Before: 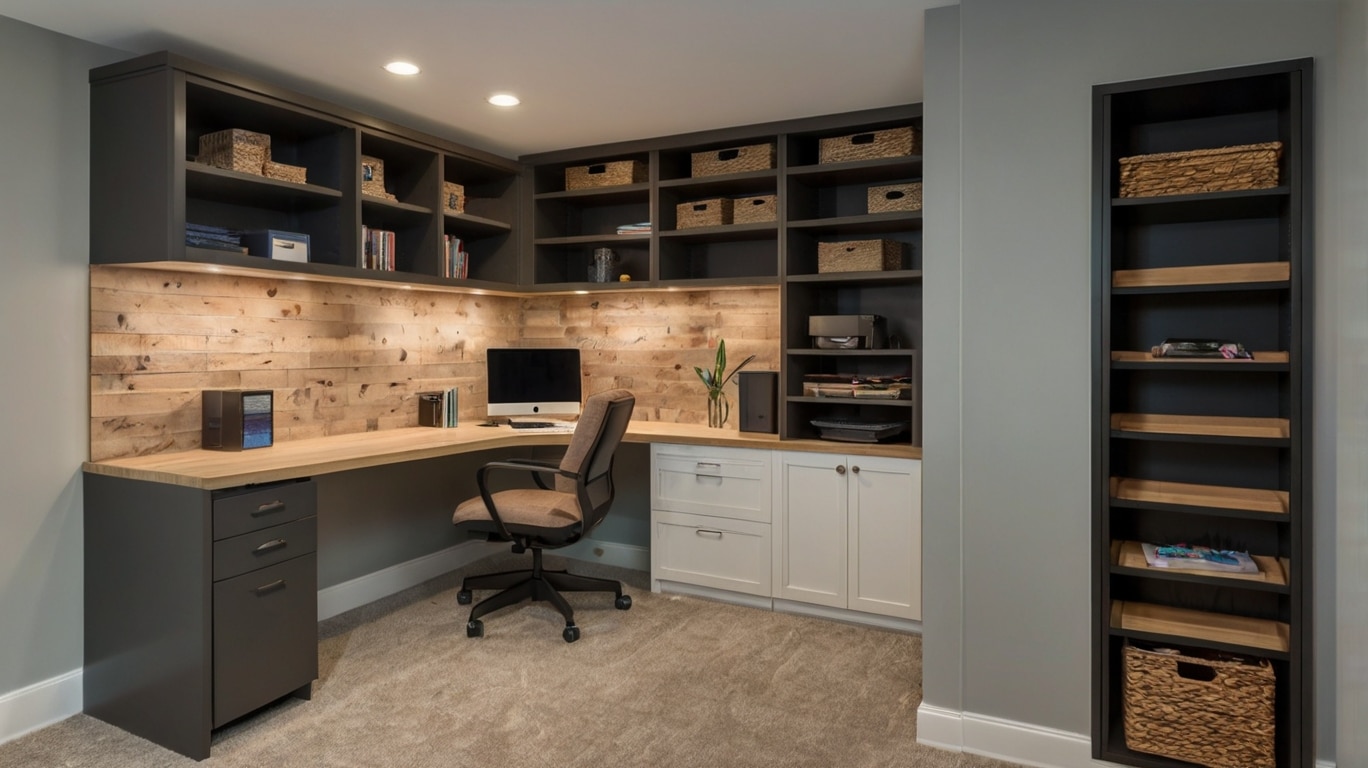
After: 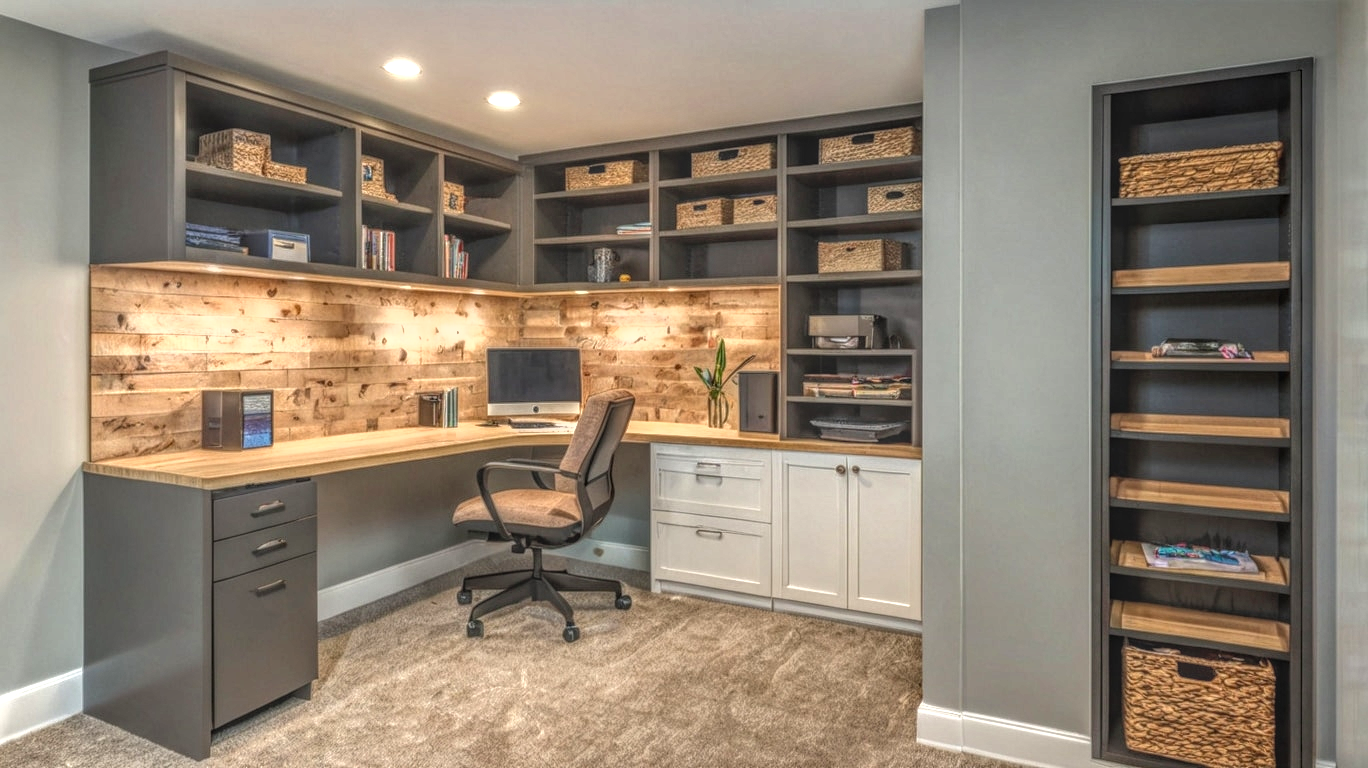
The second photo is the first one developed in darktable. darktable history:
exposure: exposure 0.99 EV, compensate highlight preservation false
local contrast: highlights 1%, shadows 3%, detail 201%, midtone range 0.244
